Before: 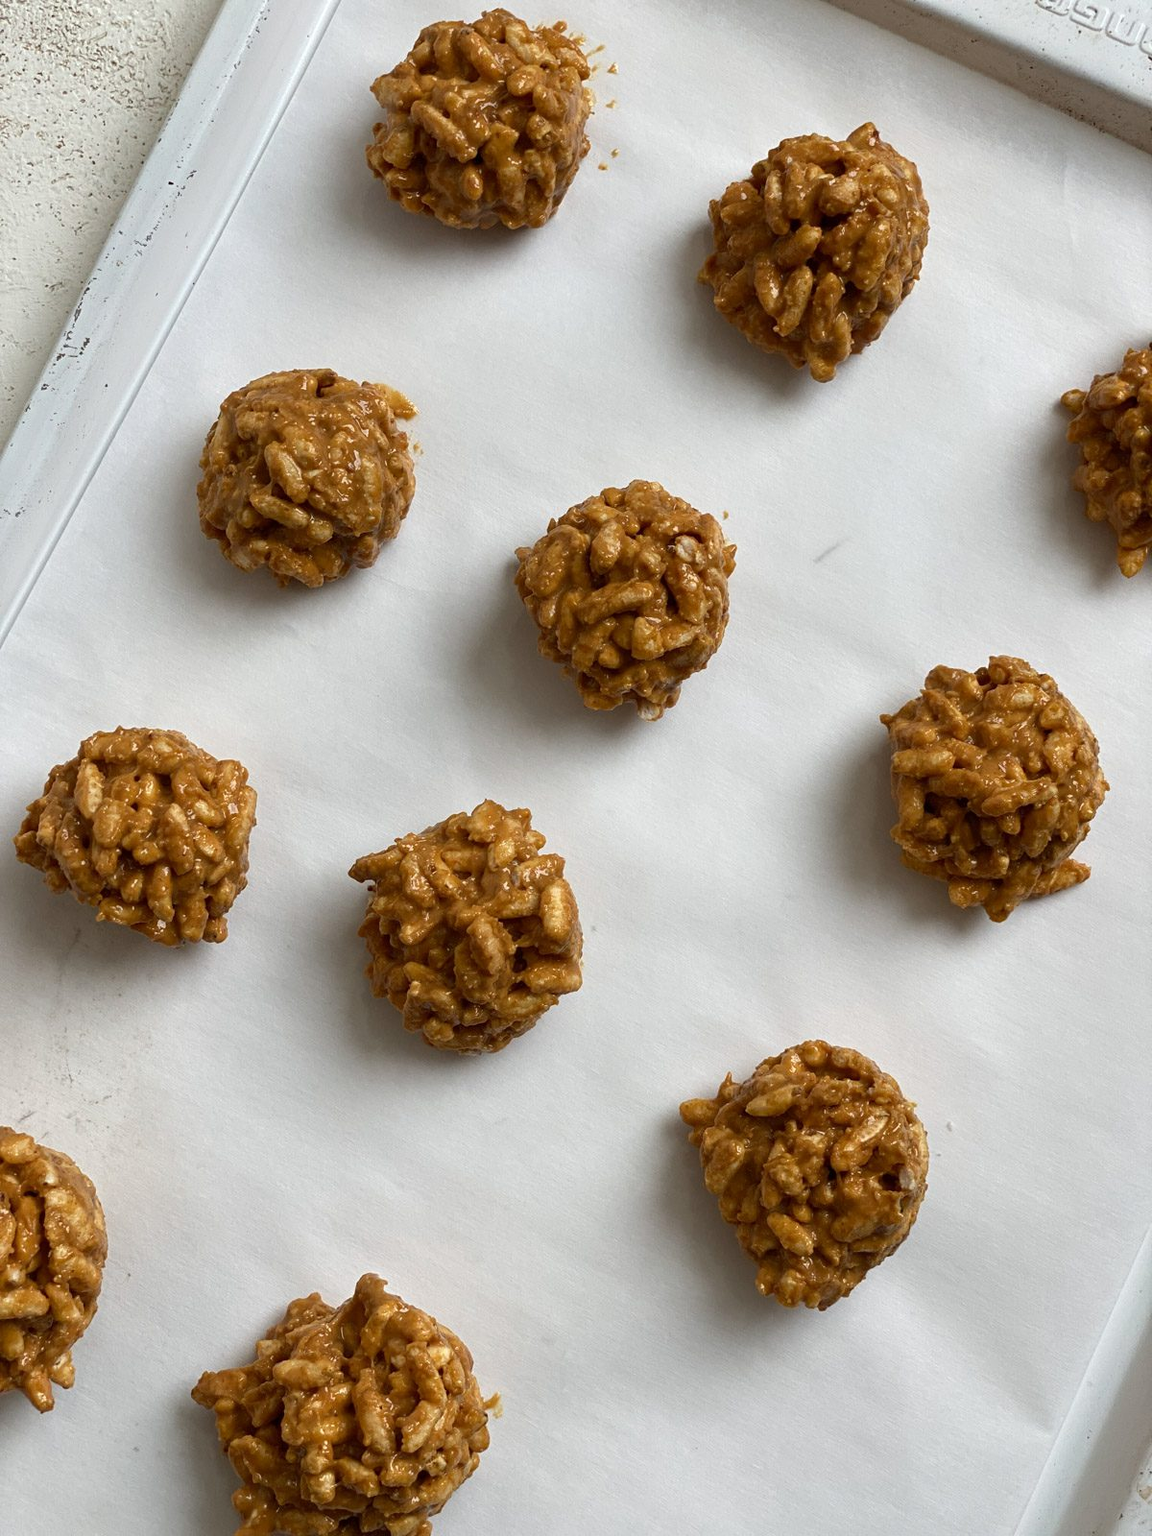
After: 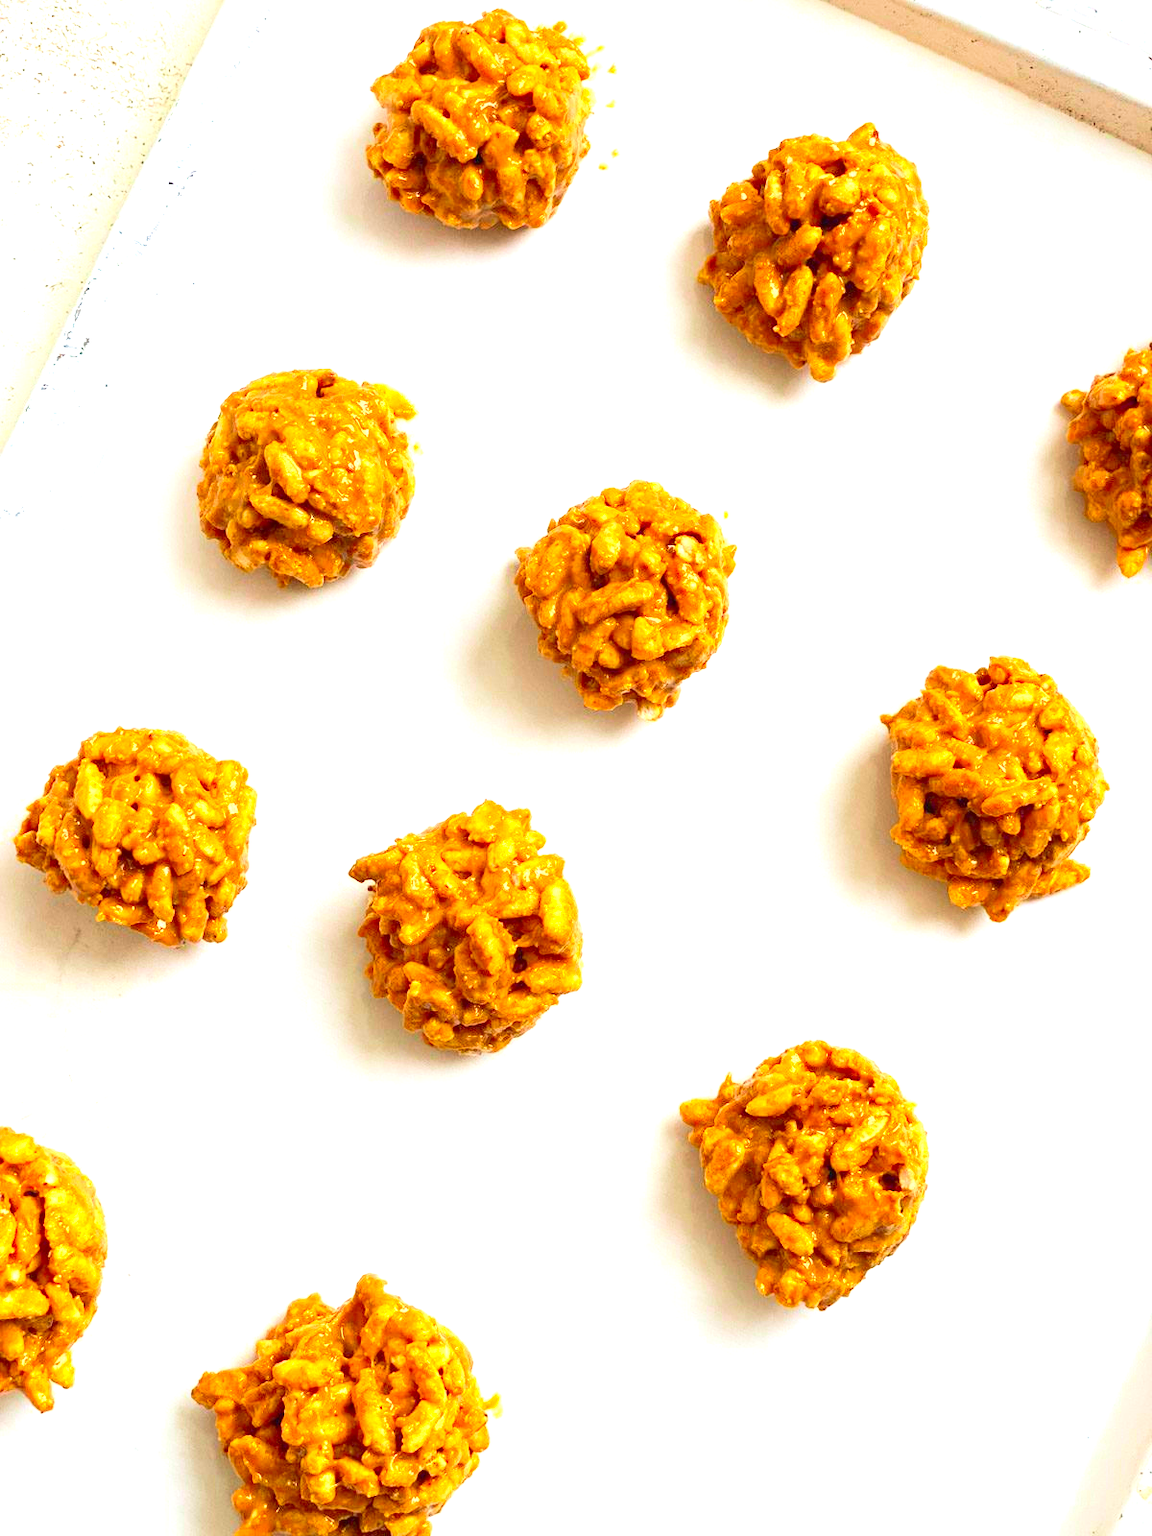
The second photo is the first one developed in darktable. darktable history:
velvia: on, module defaults
exposure: black level correction 0, exposure 1.741 EV, compensate exposure bias true, compensate highlight preservation false
contrast brightness saturation: contrast 0.2, brightness 0.2, saturation 0.8
